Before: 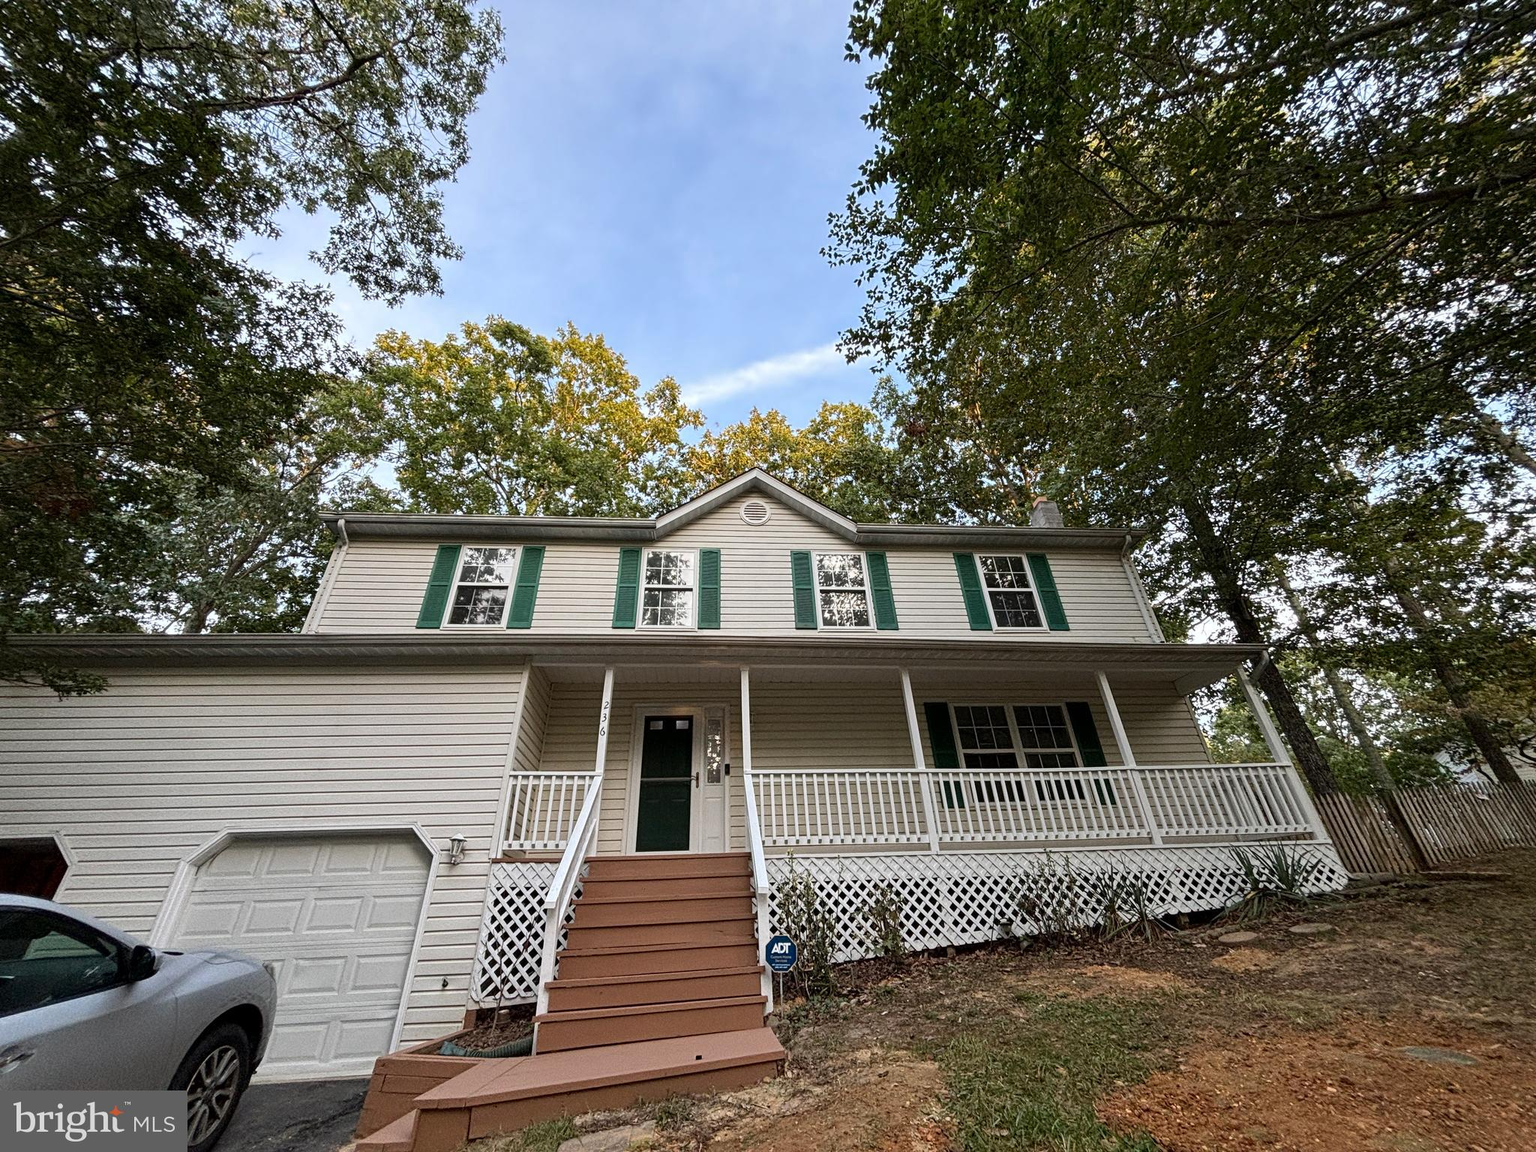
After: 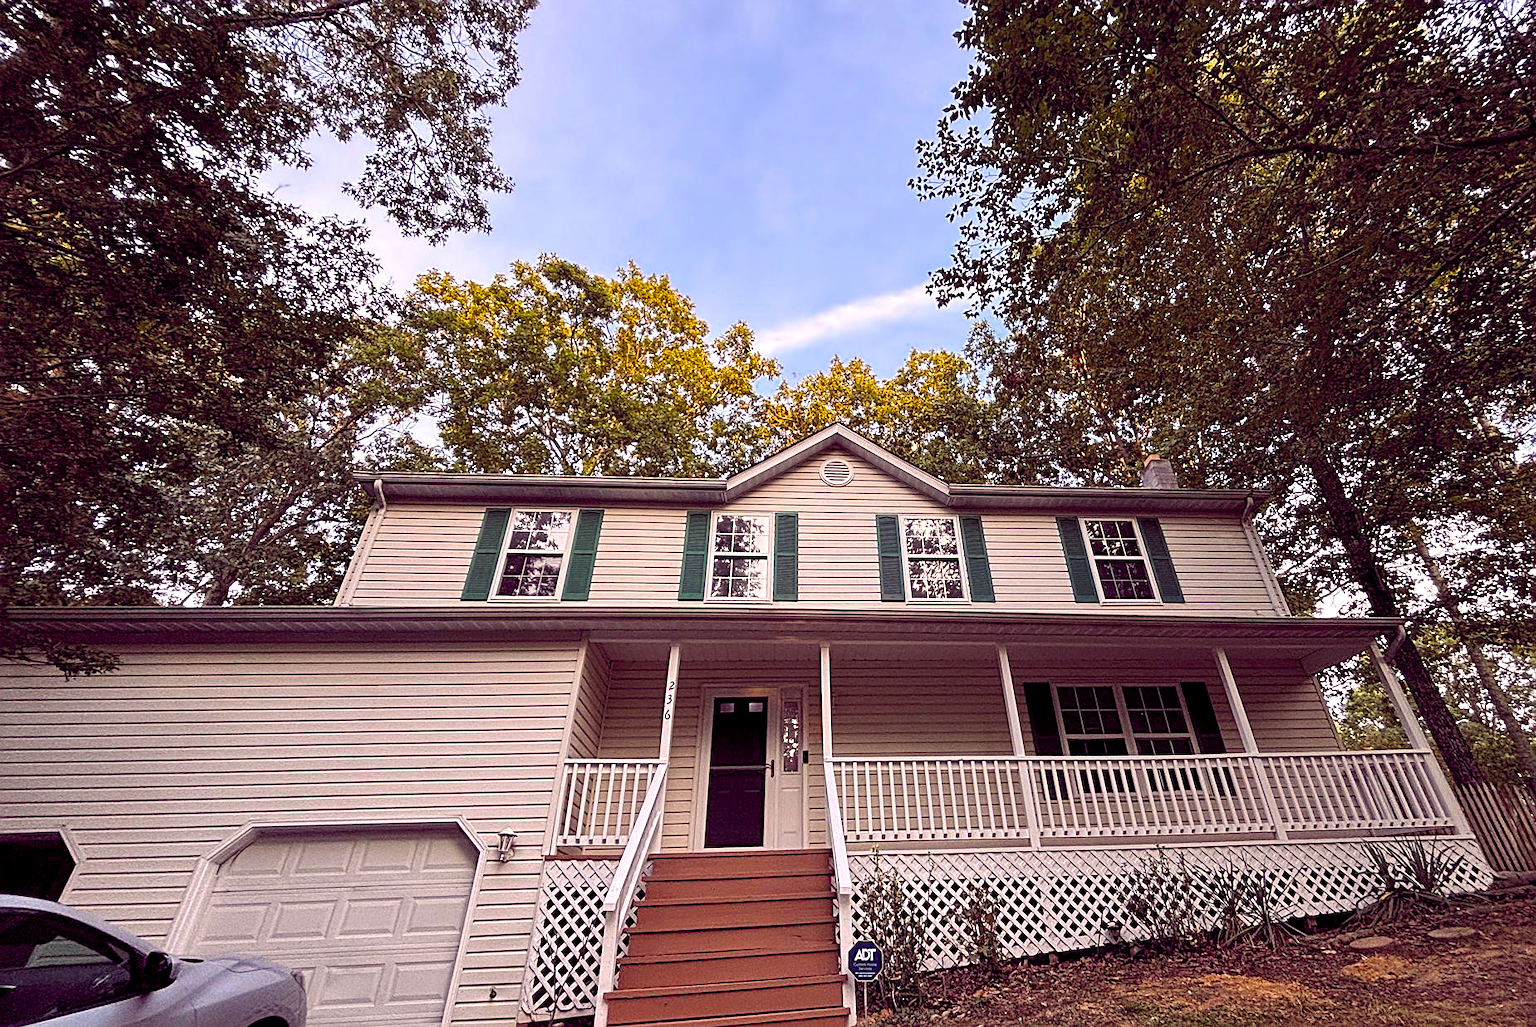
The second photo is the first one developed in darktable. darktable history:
crop: top 7.49%, right 9.717%, bottom 11.943%
color zones: curves: ch0 [(0.25, 0.5) (0.636, 0.25) (0.75, 0.5)]
color balance rgb: shadows lift › chroma 6.43%, shadows lift › hue 305.74°, highlights gain › chroma 2.43%, highlights gain › hue 35.74°, global offset › chroma 0.28%, global offset › hue 320.29°, linear chroma grading › global chroma 5.5%, perceptual saturation grading › global saturation 30%, contrast 5.15%
sharpen: on, module defaults
exposure: black level correction 0.001, compensate highlight preservation false
